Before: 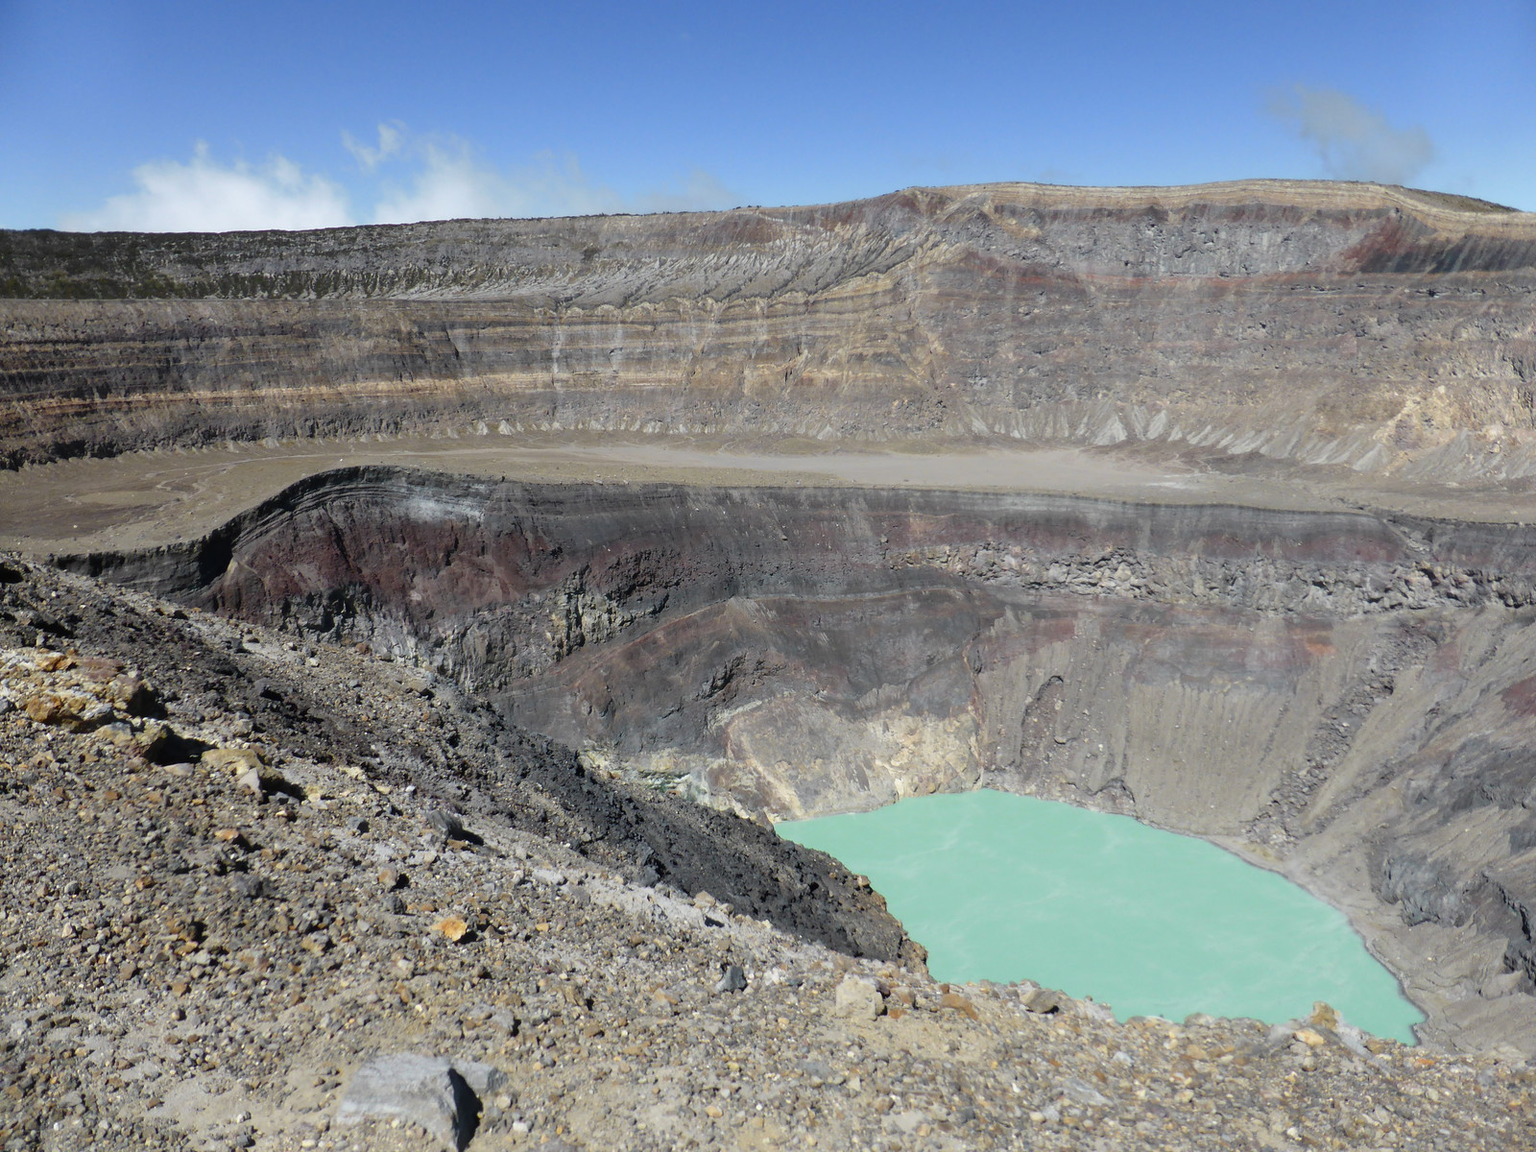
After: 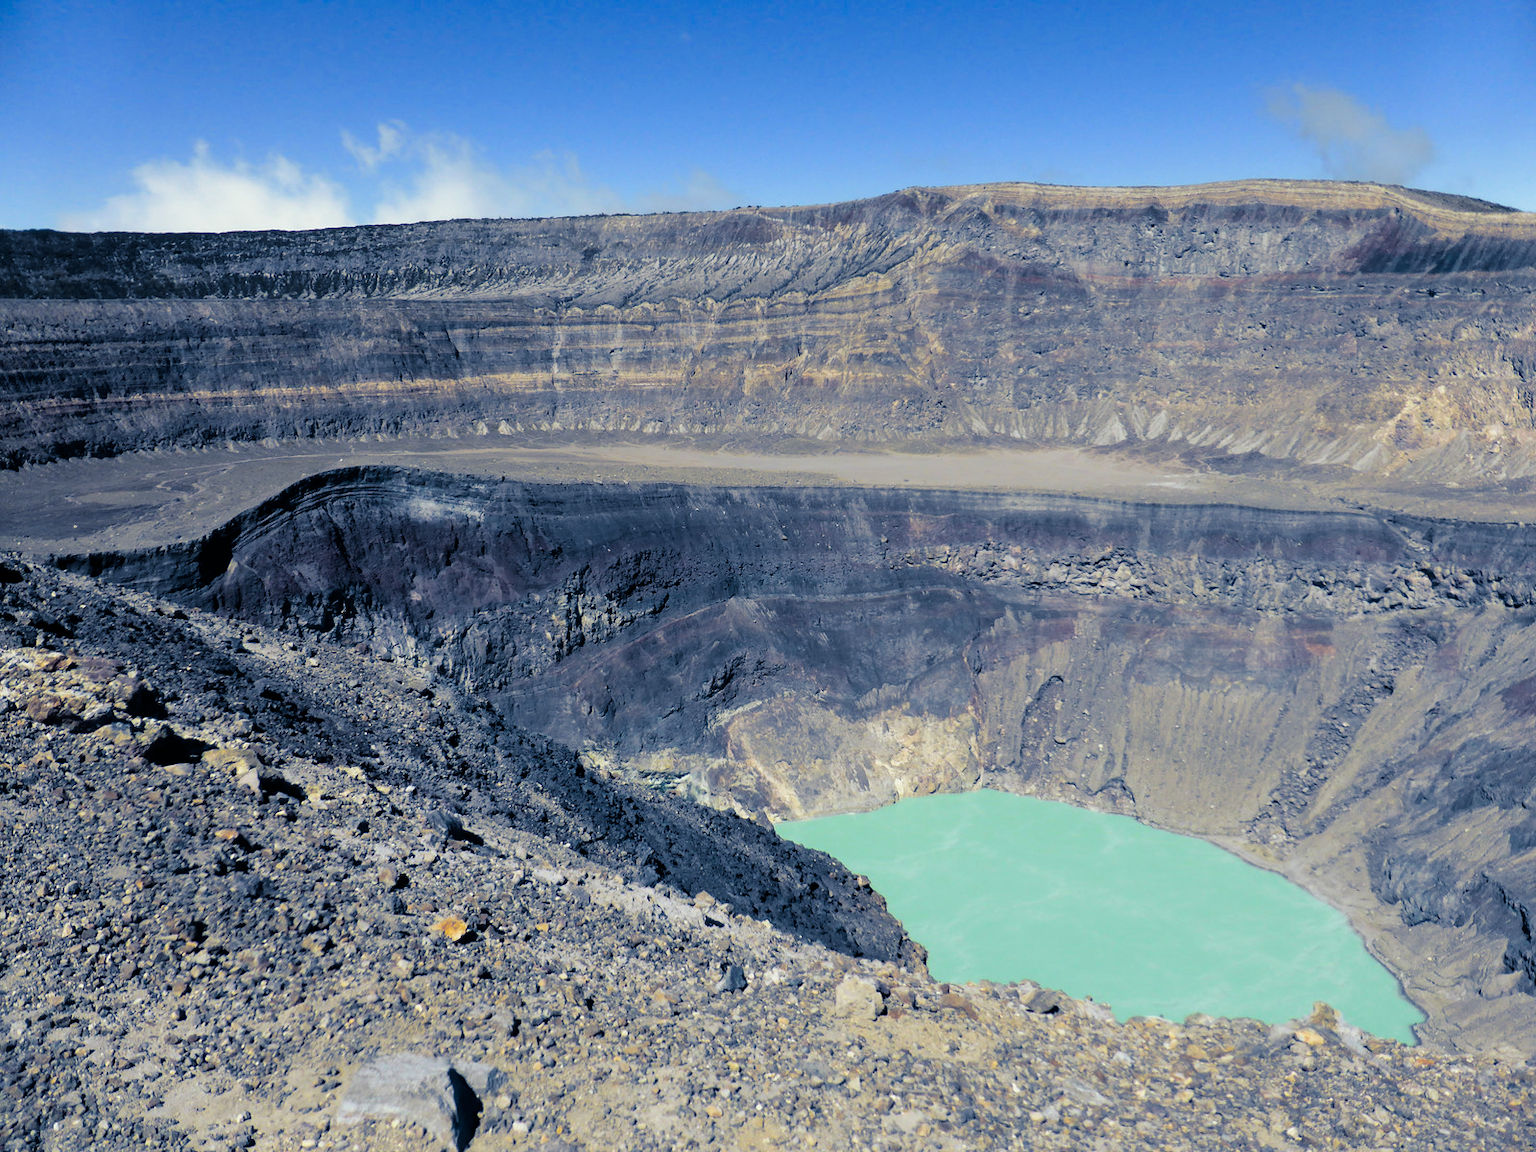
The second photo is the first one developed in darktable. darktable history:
filmic rgb: black relative exposure -12 EV, white relative exposure 2.8 EV, threshold 3 EV, target black luminance 0%, hardness 8.06, latitude 70.41%, contrast 1.14, highlights saturation mix 10%, shadows ↔ highlights balance -0.388%, color science v4 (2020), iterations of high-quality reconstruction 10, contrast in shadows soft, contrast in highlights soft, enable highlight reconstruction true
split-toning: shadows › hue 226.8°, shadows › saturation 0.84
